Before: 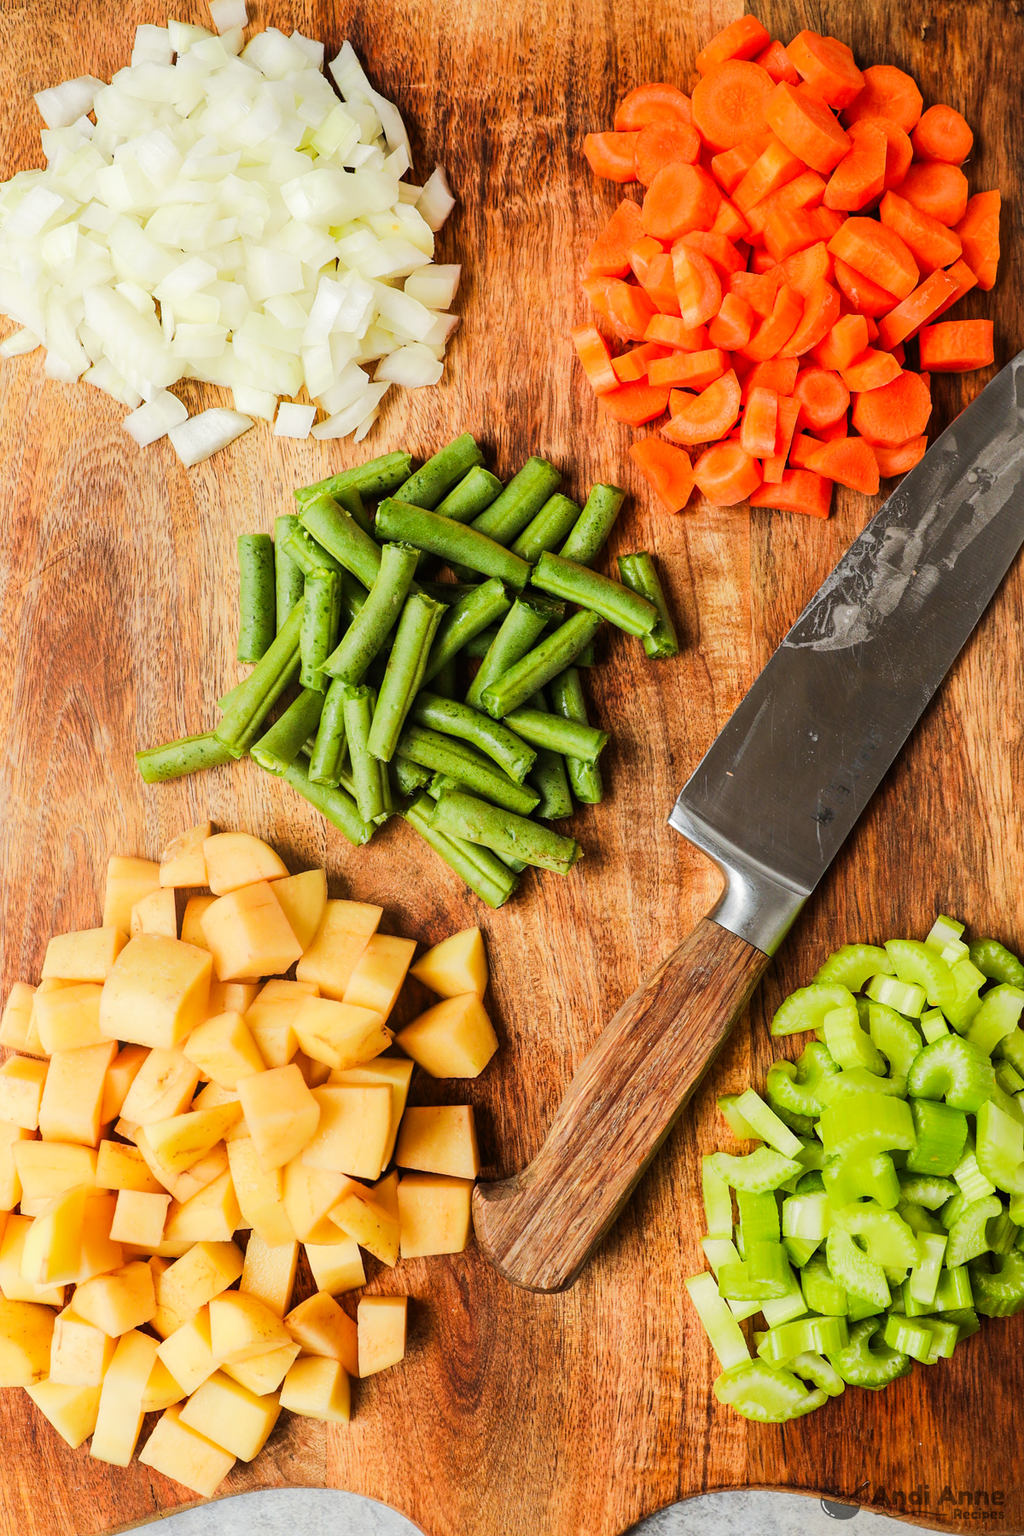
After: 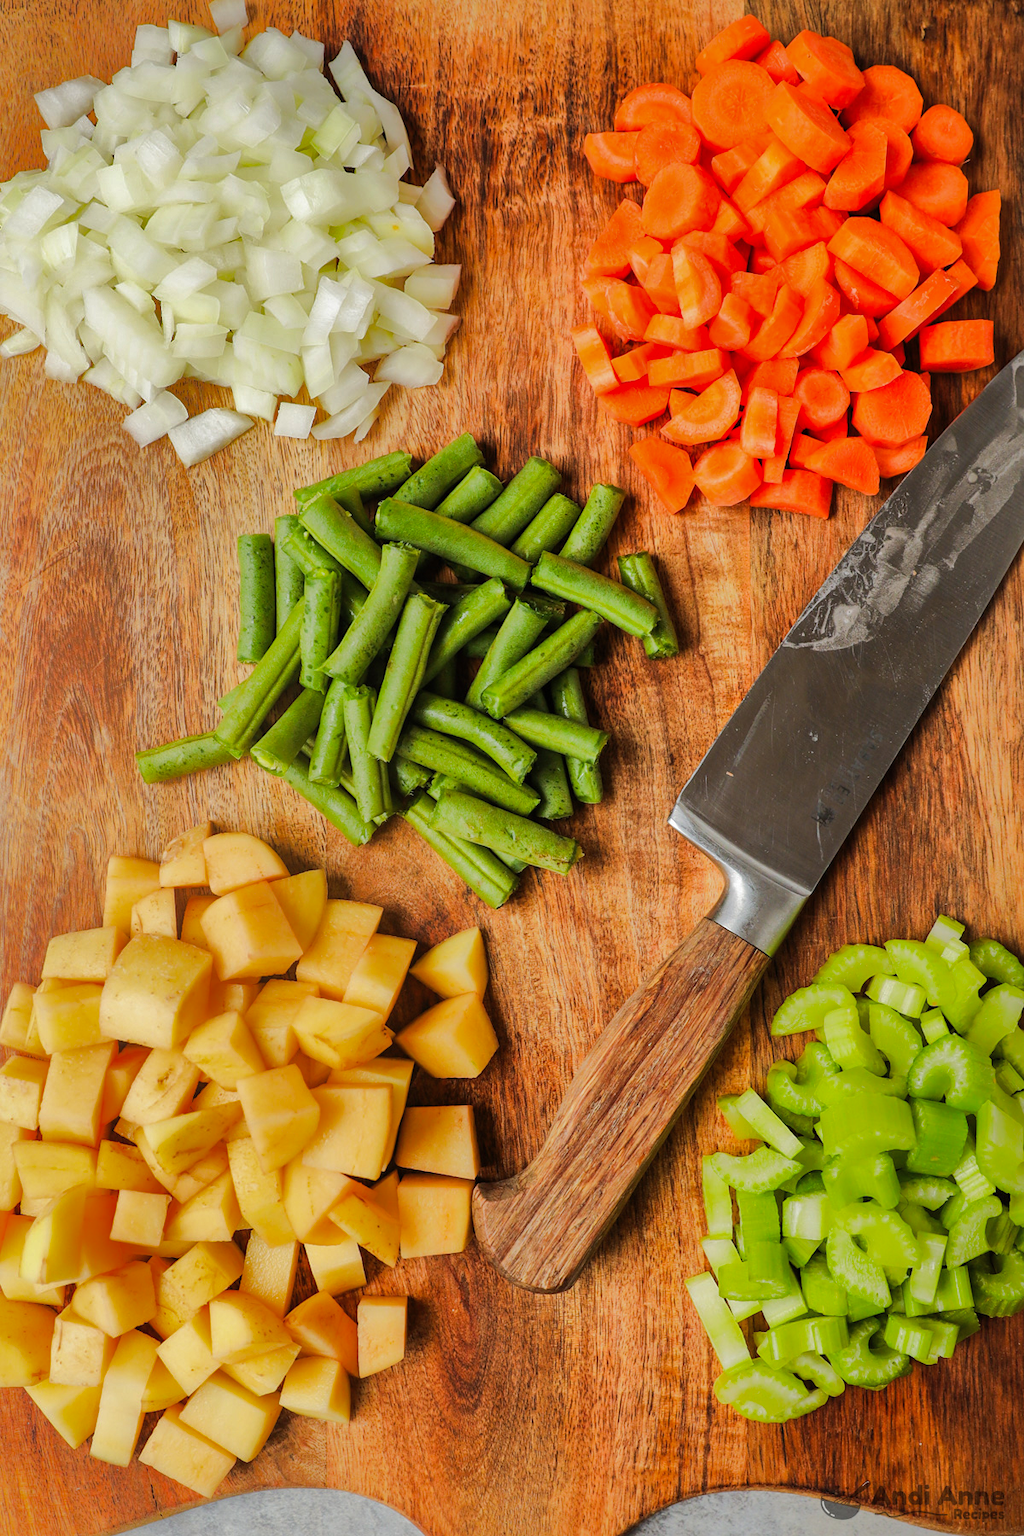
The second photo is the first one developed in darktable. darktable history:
shadows and highlights: shadows 25, highlights -70
